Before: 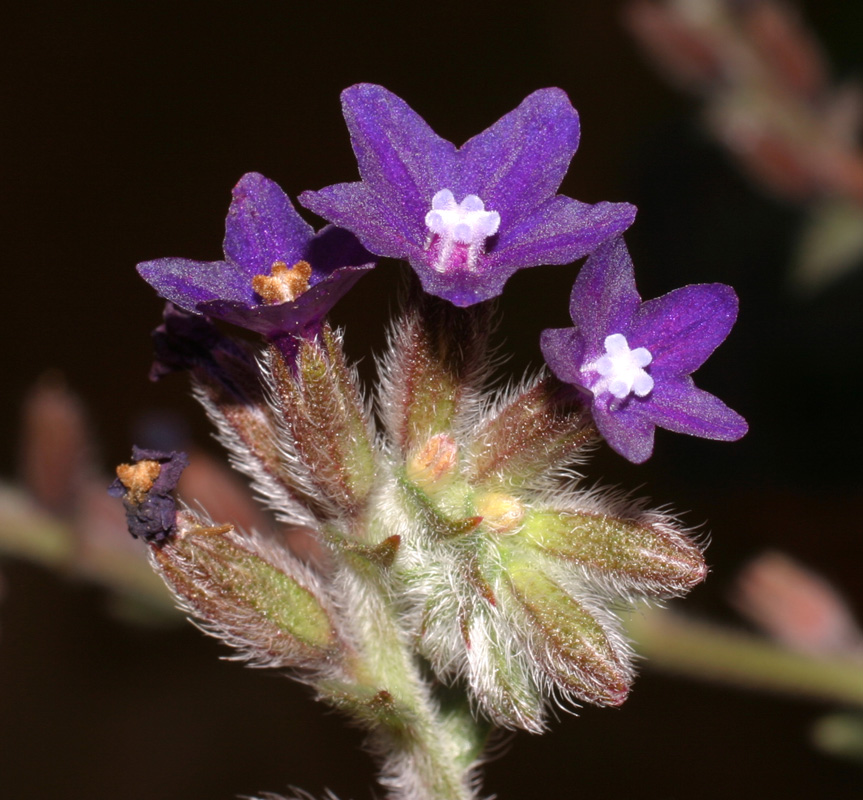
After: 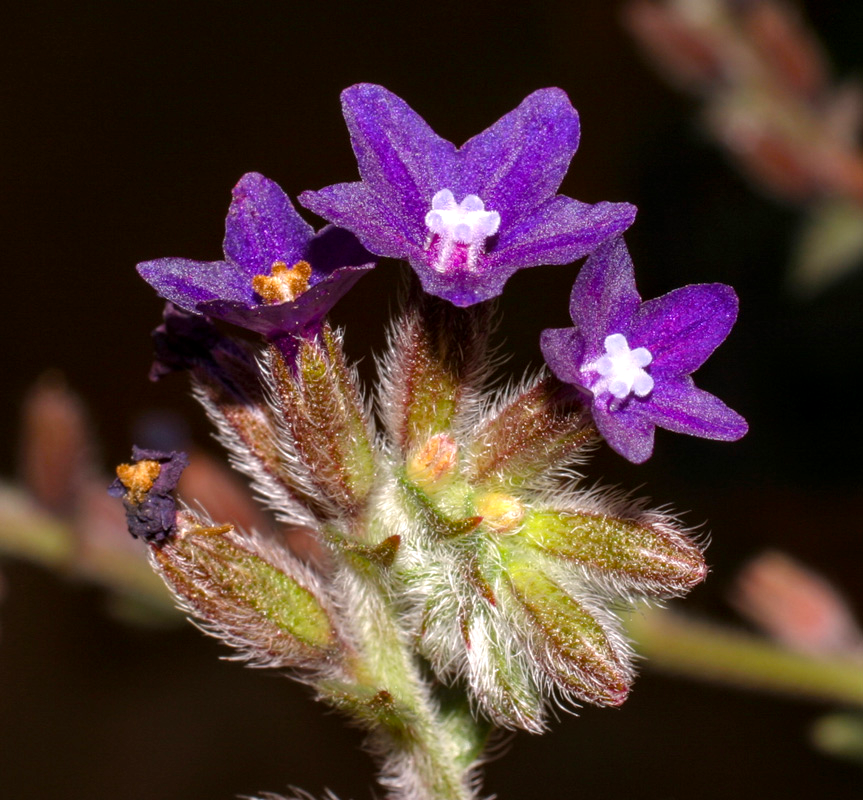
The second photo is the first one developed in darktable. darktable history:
contrast brightness saturation: saturation -0.05
color balance rgb: perceptual saturation grading › global saturation 30%, global vibrance 20%
local contrast: detail 130%
